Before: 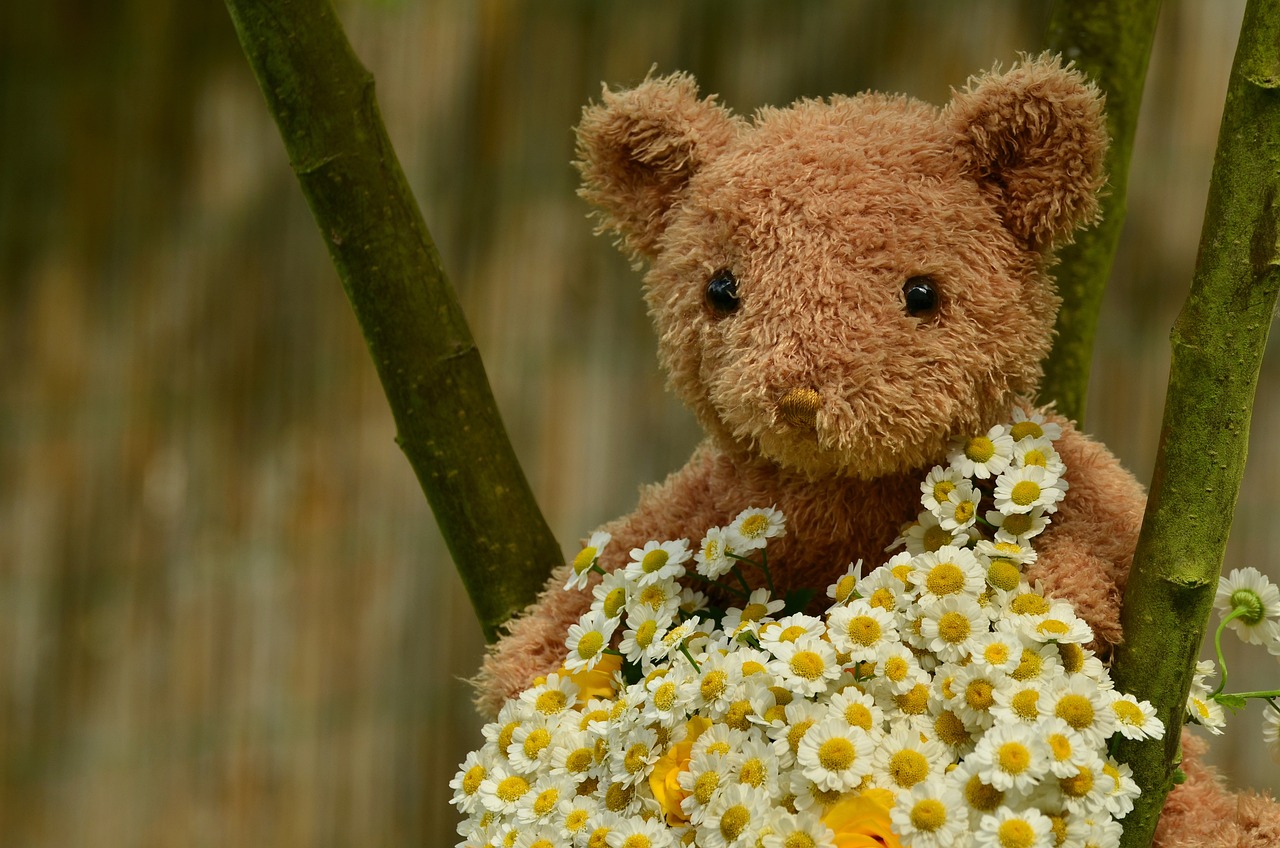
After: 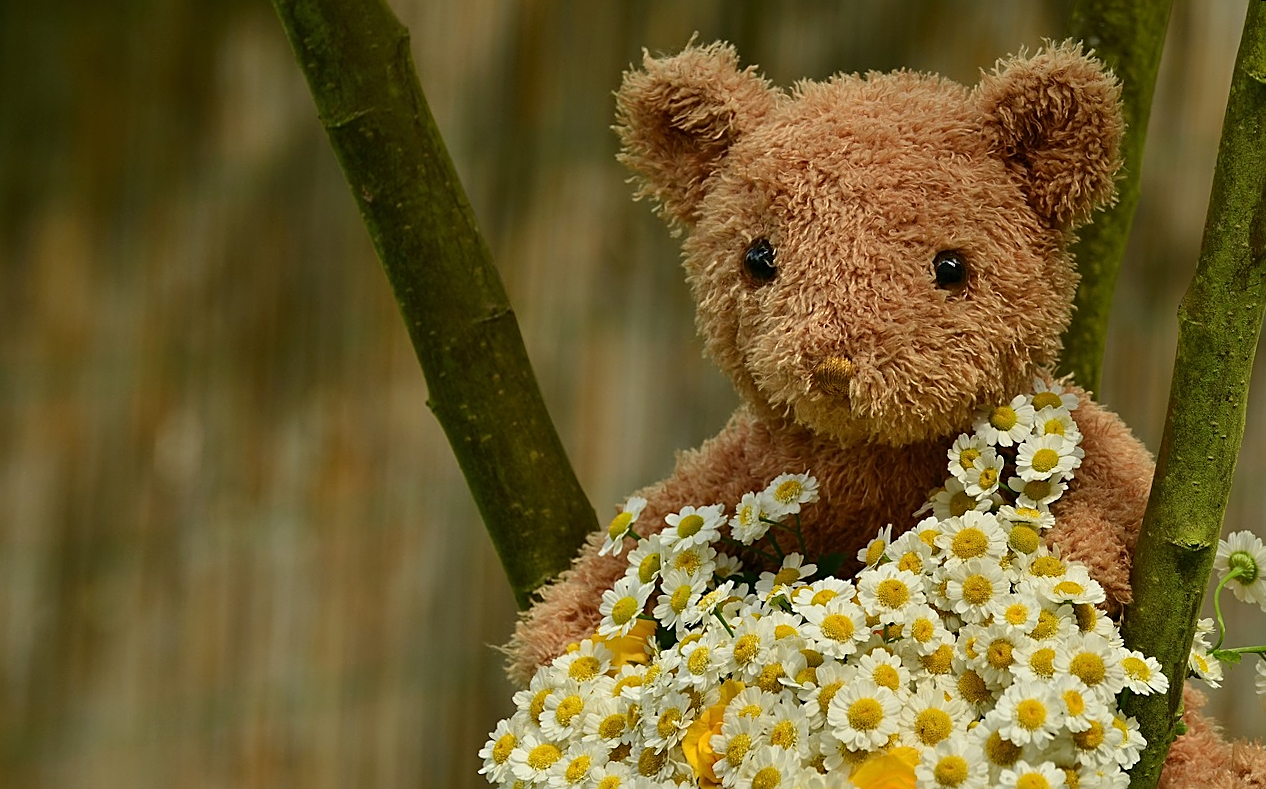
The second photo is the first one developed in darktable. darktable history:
rotate and perspective: rotation 0.679°, lens shift (horizontal) 0.136, crop left 0.009, crop right 0.991, crop top 0.078, crop bottom 0.95
sharpen: amount 0.6
